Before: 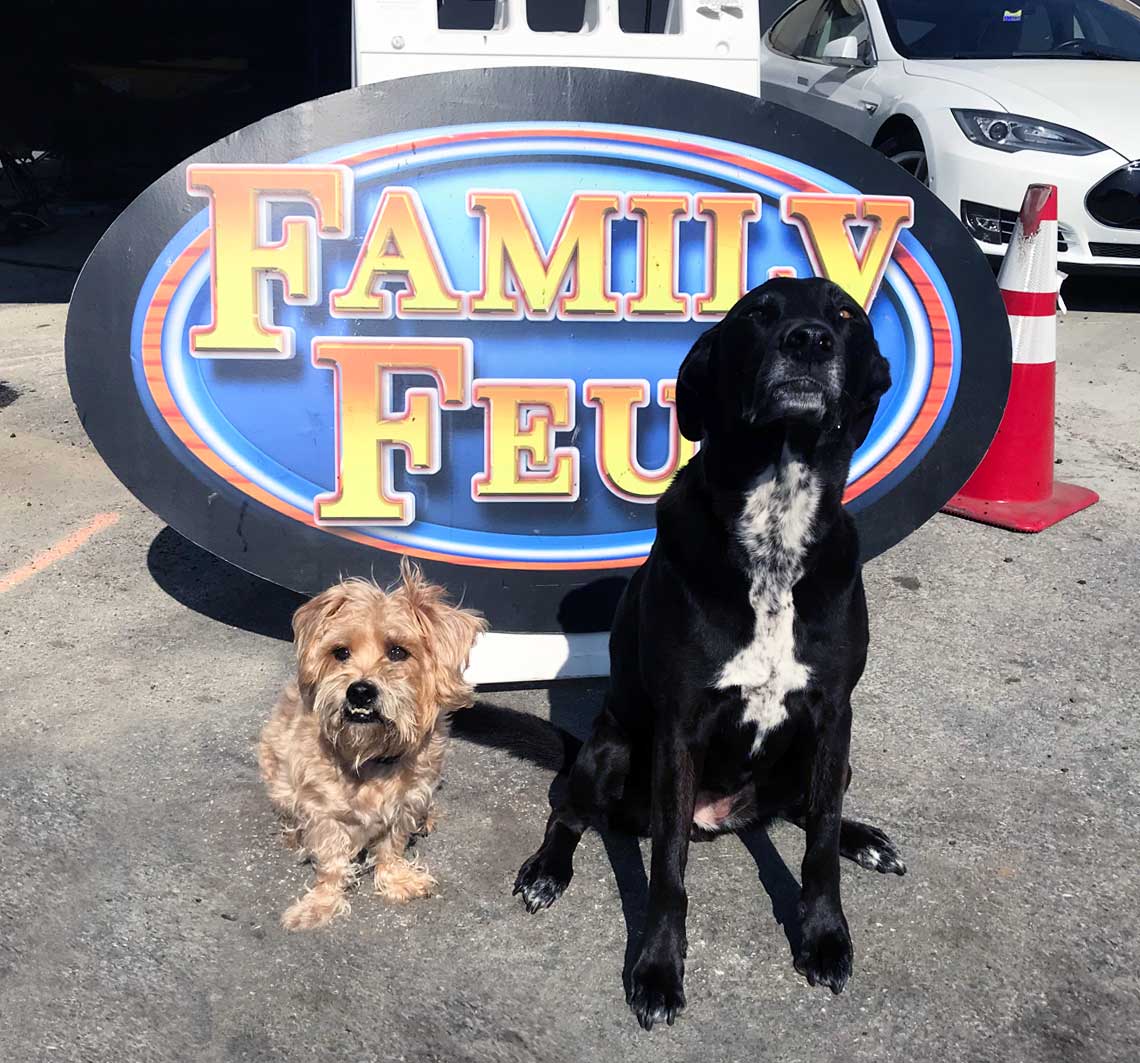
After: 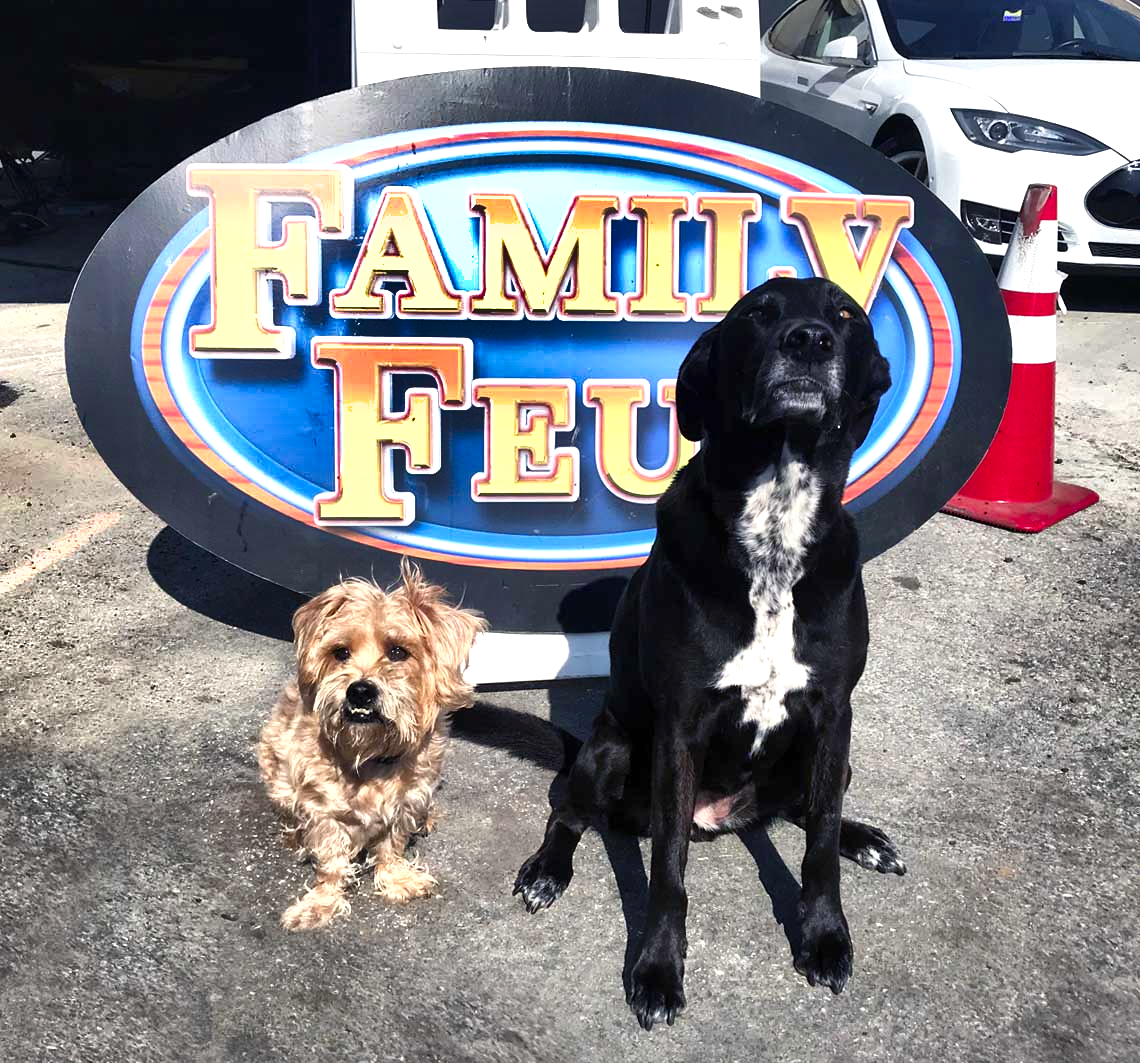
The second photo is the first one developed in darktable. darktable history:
exposure: black level correction 0, exposure 0.593 EV, compensate highlight preservation false
shadows and highlights: shadows 19.53, highlights -85.39, soften with gaussian
